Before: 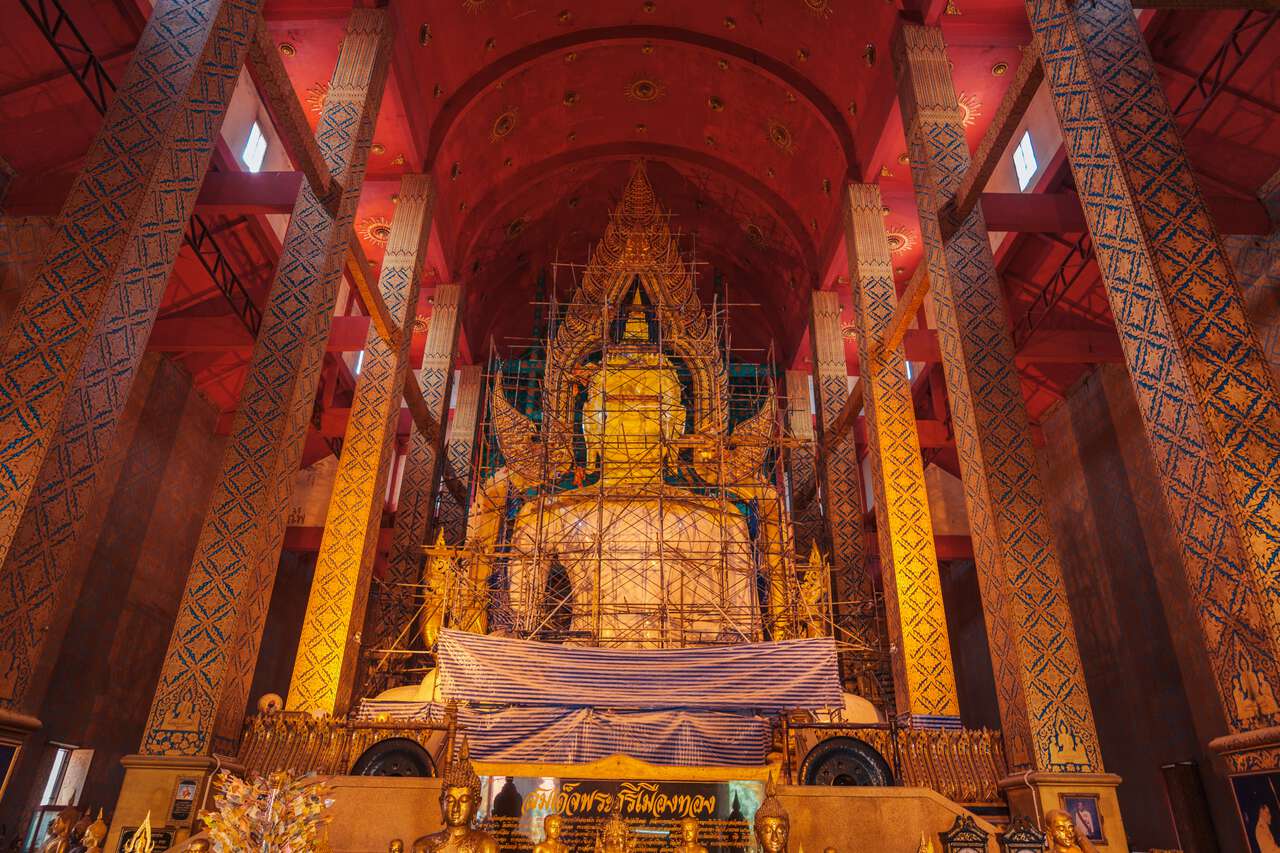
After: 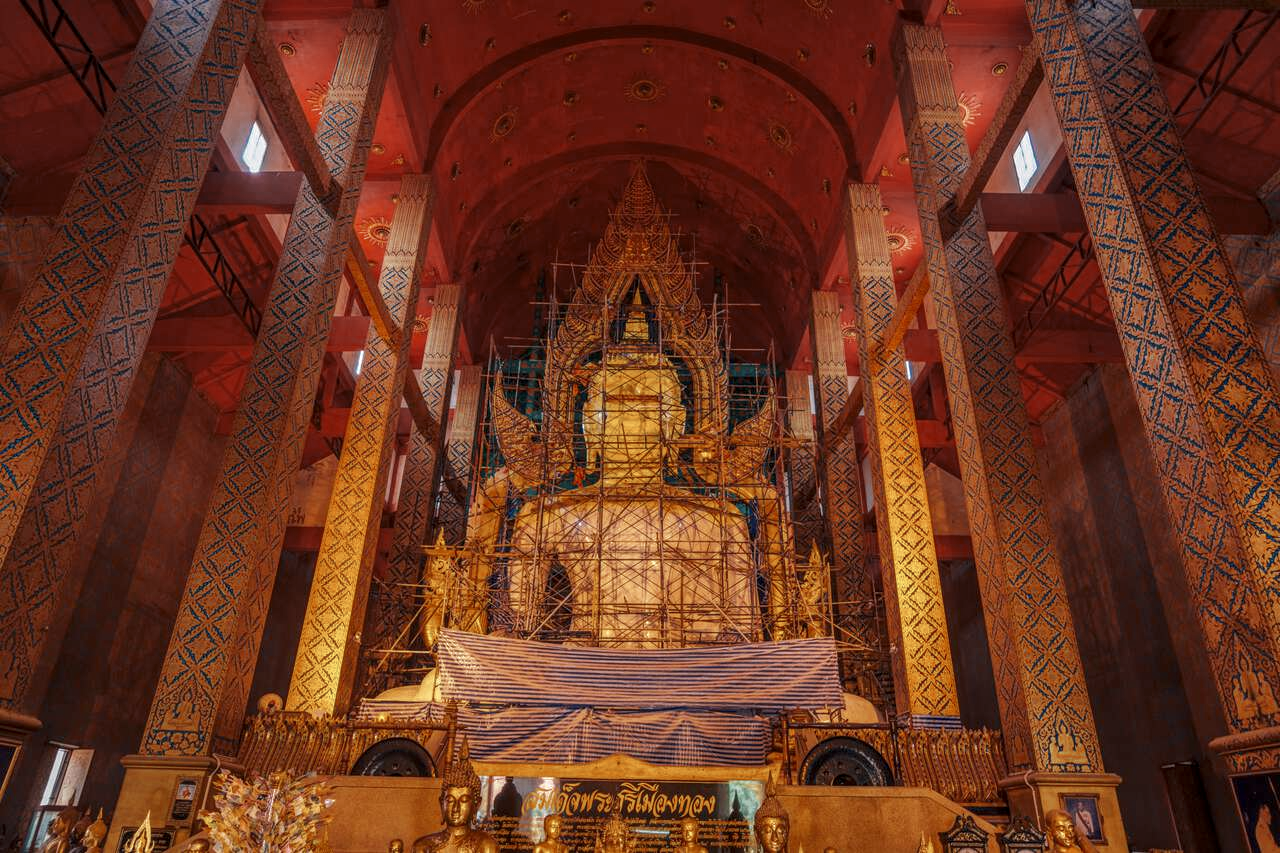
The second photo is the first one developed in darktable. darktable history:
local contrast: on, module defaults
color zones: curves: ch0 [(0, 0.5) (0.125, 0.4) (0.25, 0.5) (0.375, 0.4) (0.5, 0.4) (0.625, 0.35) (0.75, 0.35) (0.875, 0.5)]; ch1 [(0, 0.35) (0.125, 0.45) (0.25, 0.35) (0.375, 0.35) (0.5, 0.35) (0.625, 0.35) (0.75, 0.45) (0.875, 0.35)]; ch2 [(0, 0.6) (0.125, 0.5) (0.25, 0.5) (0.375, 0.6) (0.5, 0.6) (0.625, 0.5) (0.75, 0.5) (0.875, 0.5)]
